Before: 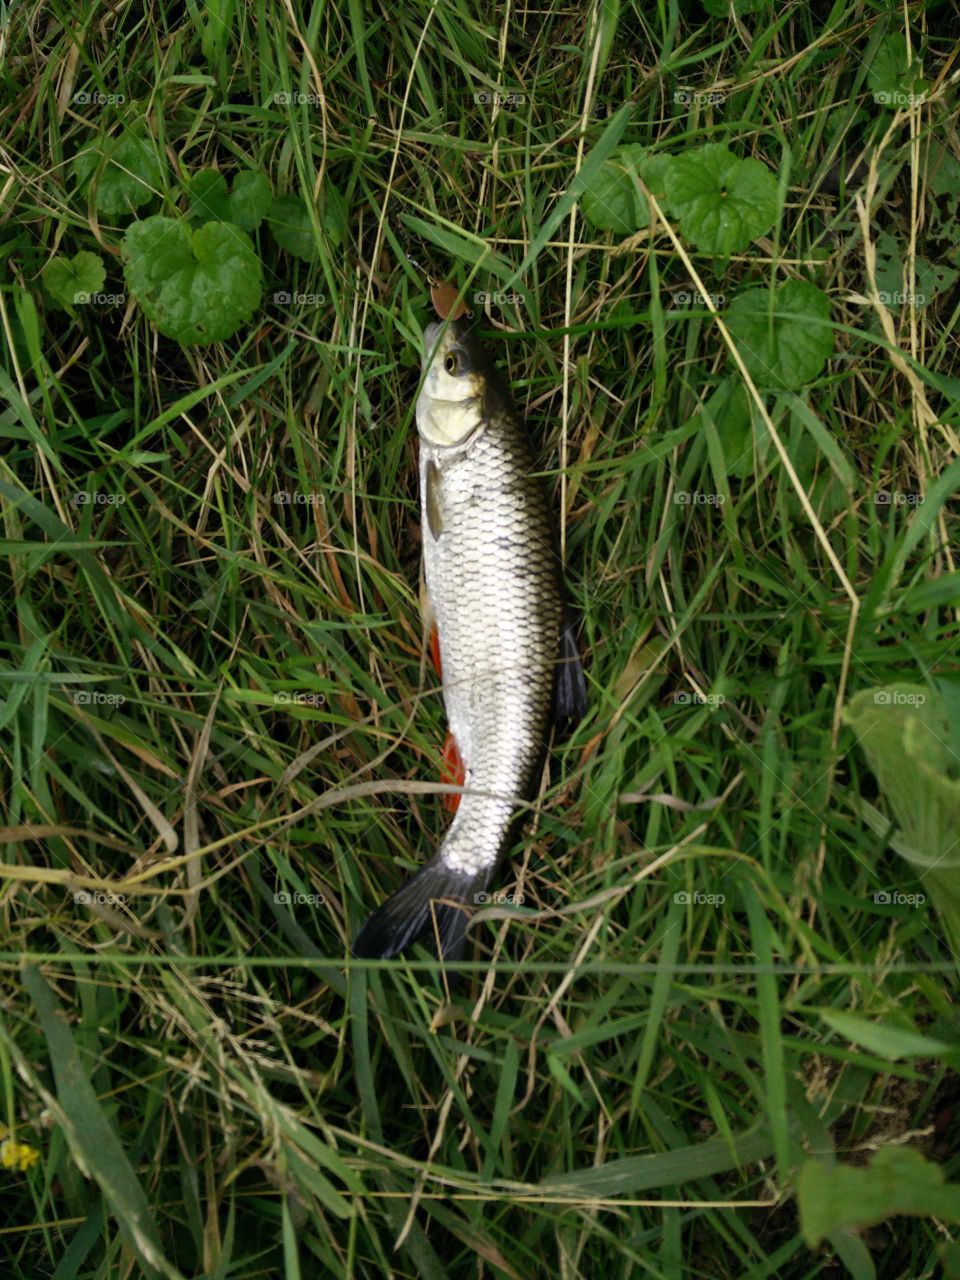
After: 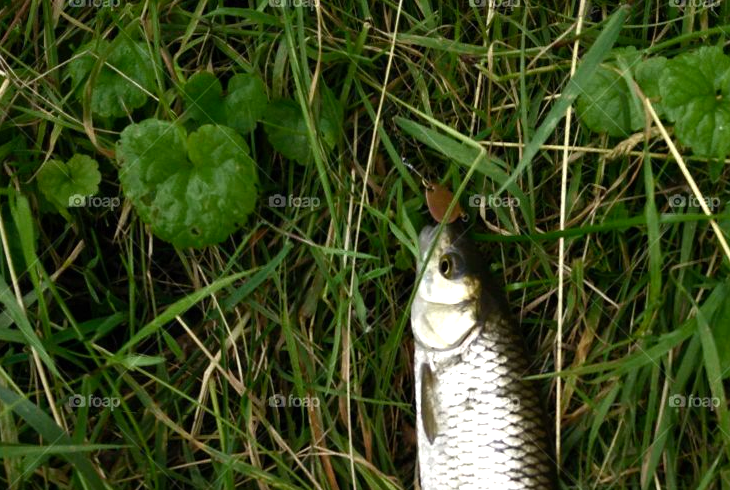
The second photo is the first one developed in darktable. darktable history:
crop: left 0.574%, top 7.632%, right 23.347%, bottom 54.06%
color balance rgb: linear chroma grading › global chroma 8.974%, perceptual saturation grading › global saturation -9.666%, perceptual saturation grading › highlights -27.566%, perceptual saturation grading › shadows 21.708%, perceptual brilliance grading › highlights 16.448%, perceptual brilliance grading › shadows -13.495%, global vibrance 15.043%
